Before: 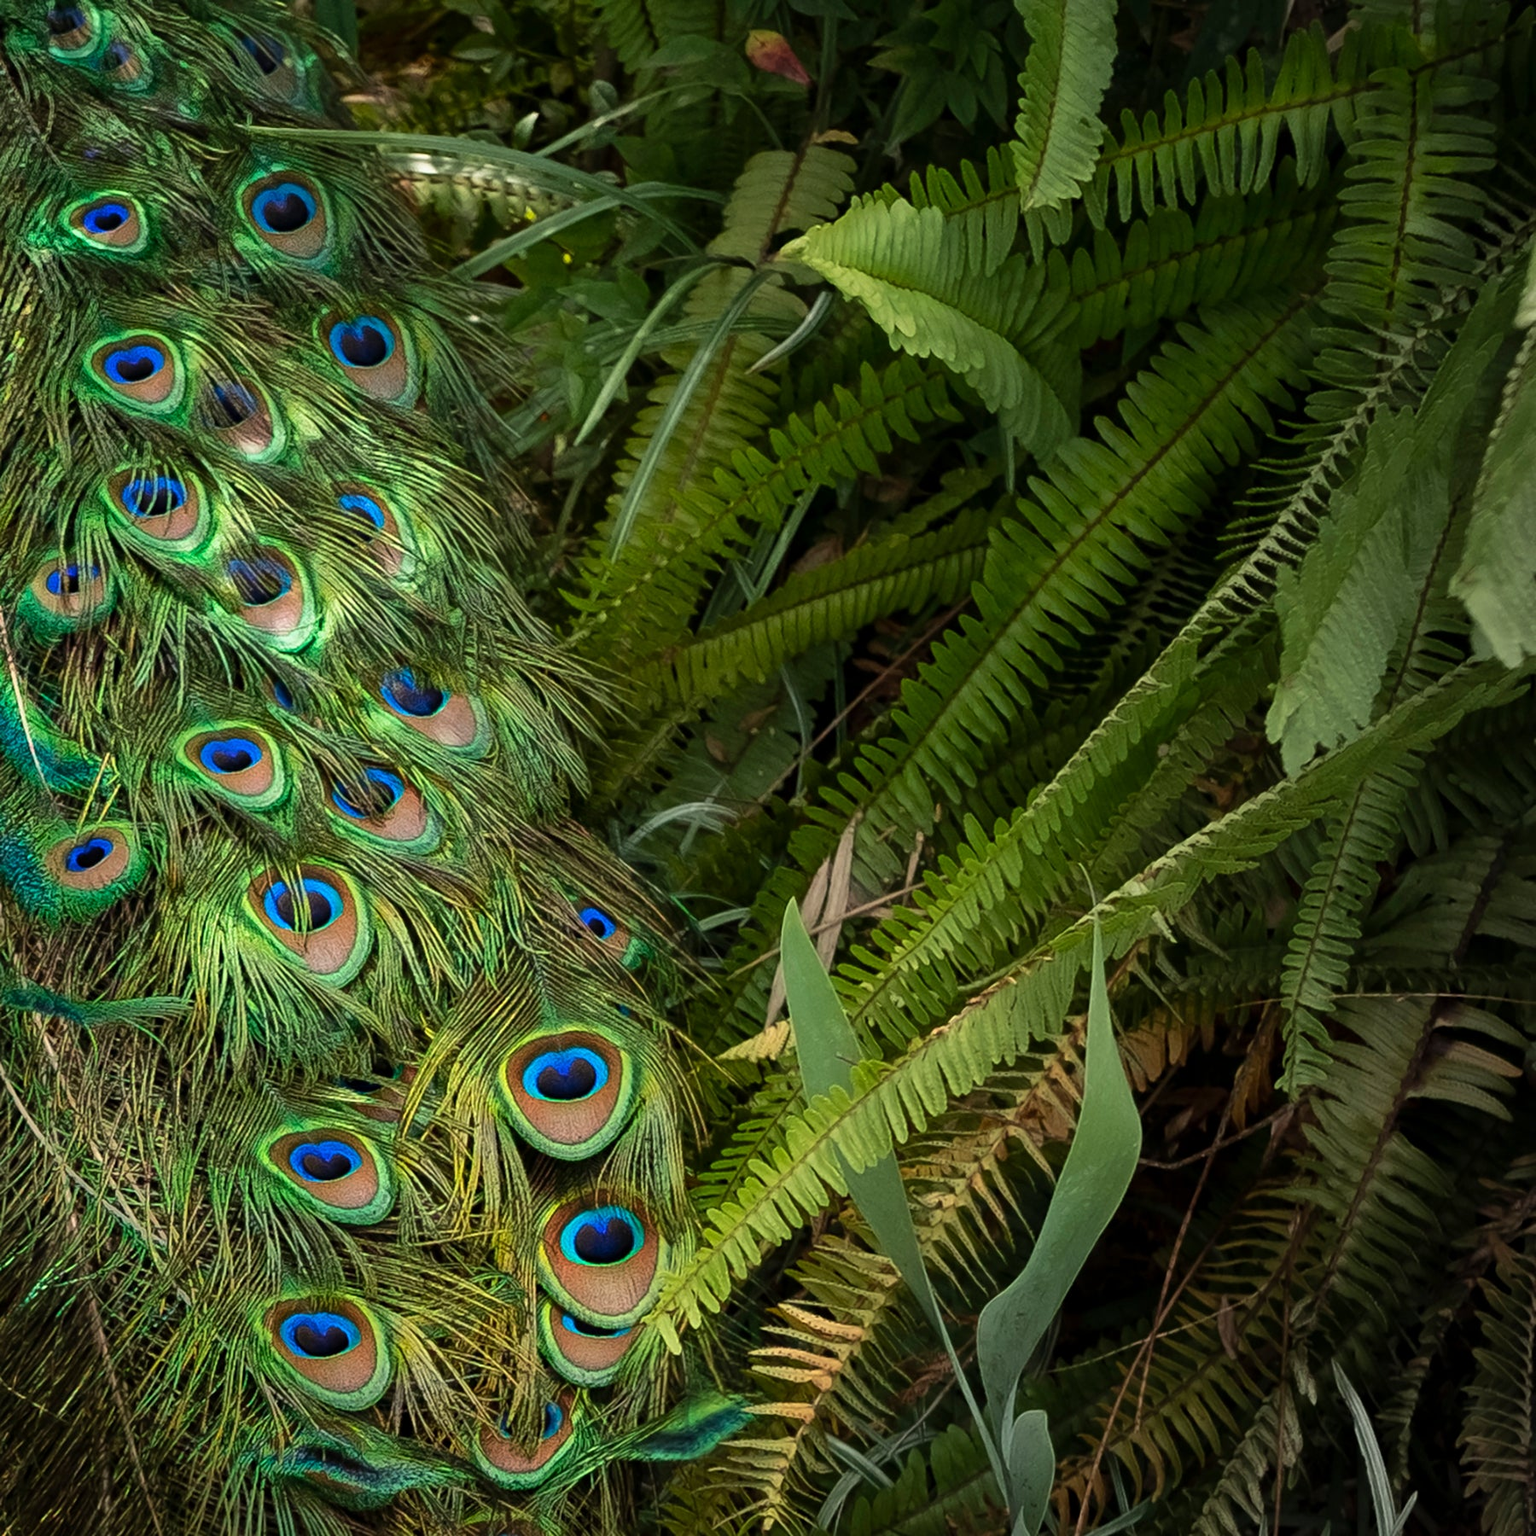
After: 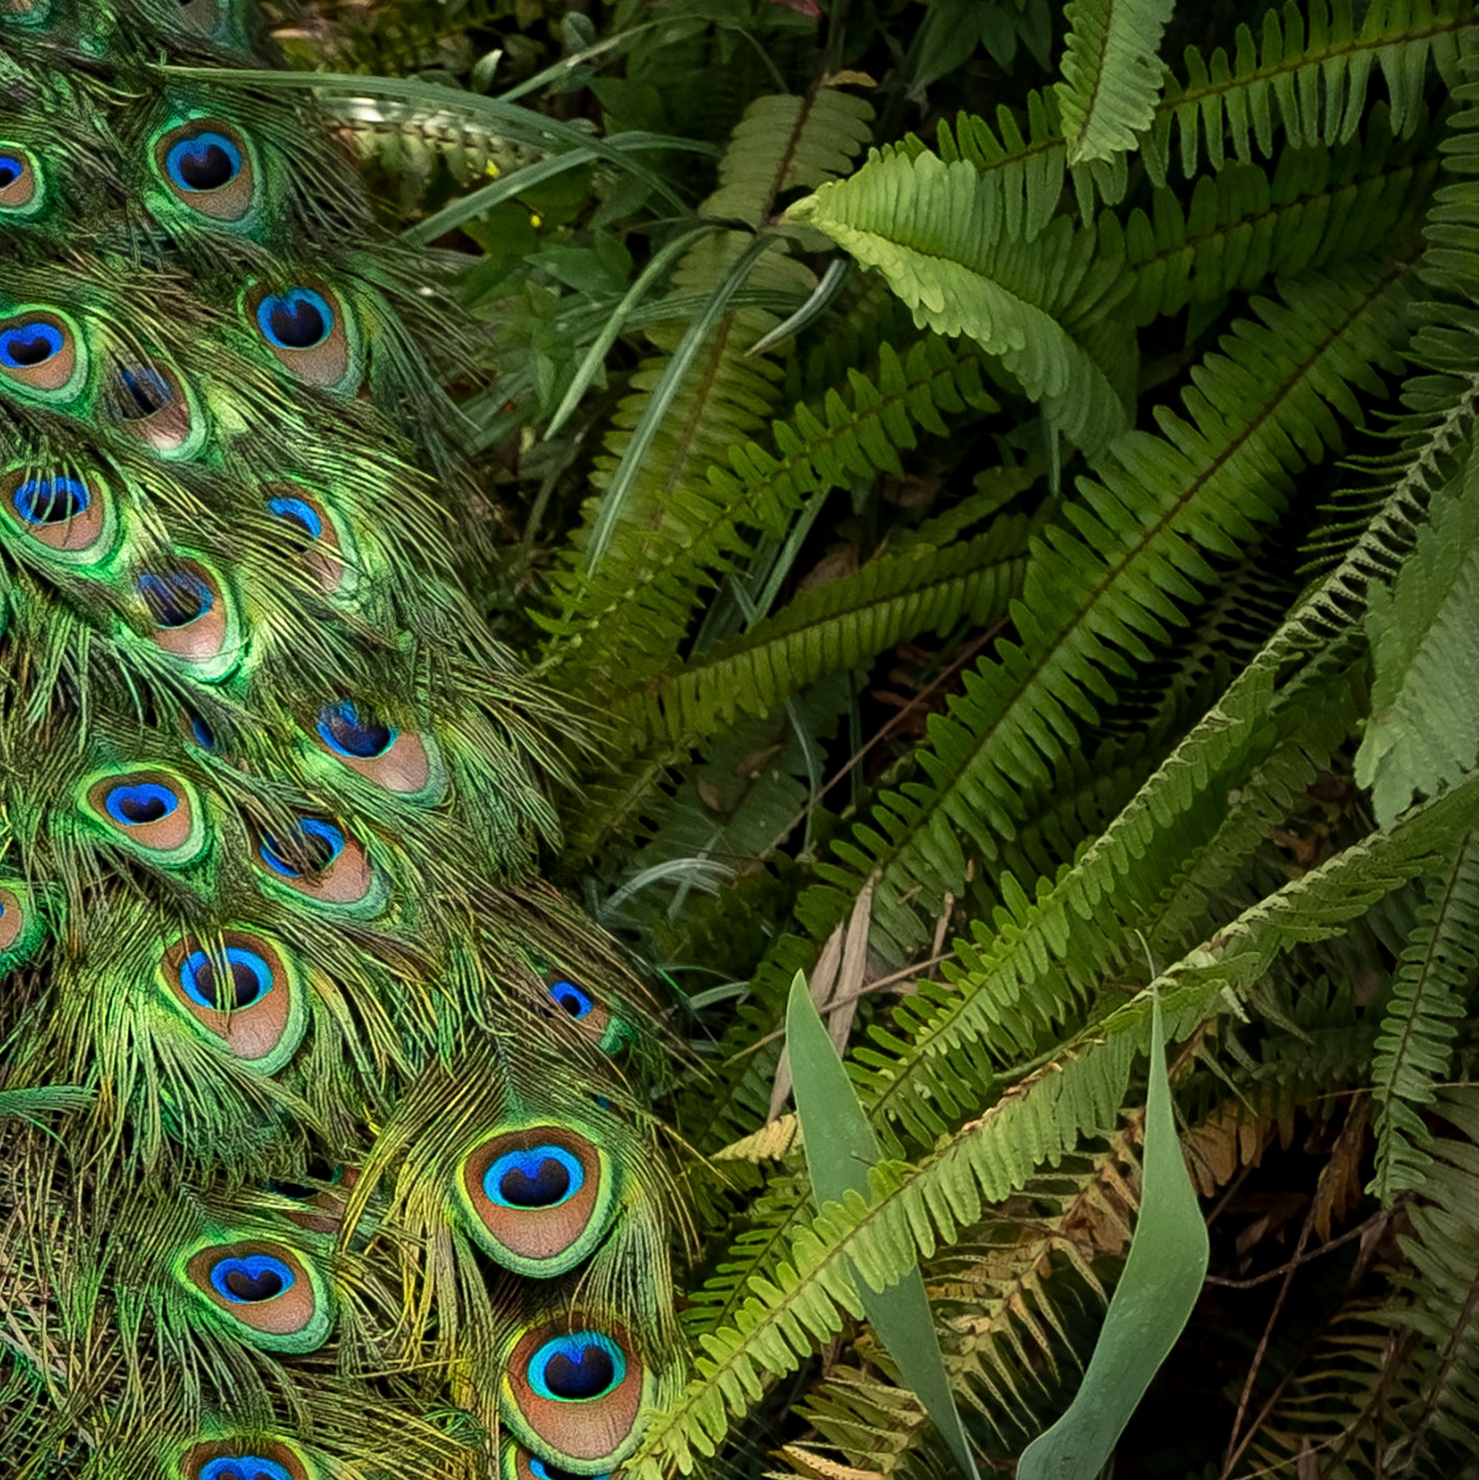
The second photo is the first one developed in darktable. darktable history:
local contrast: highlights 100%, shadows 100%, detail 120%, midtone range 0.2
crop and rotate: left 7.196%, top 4.574%, right 10.605%, bottom 13.178%
